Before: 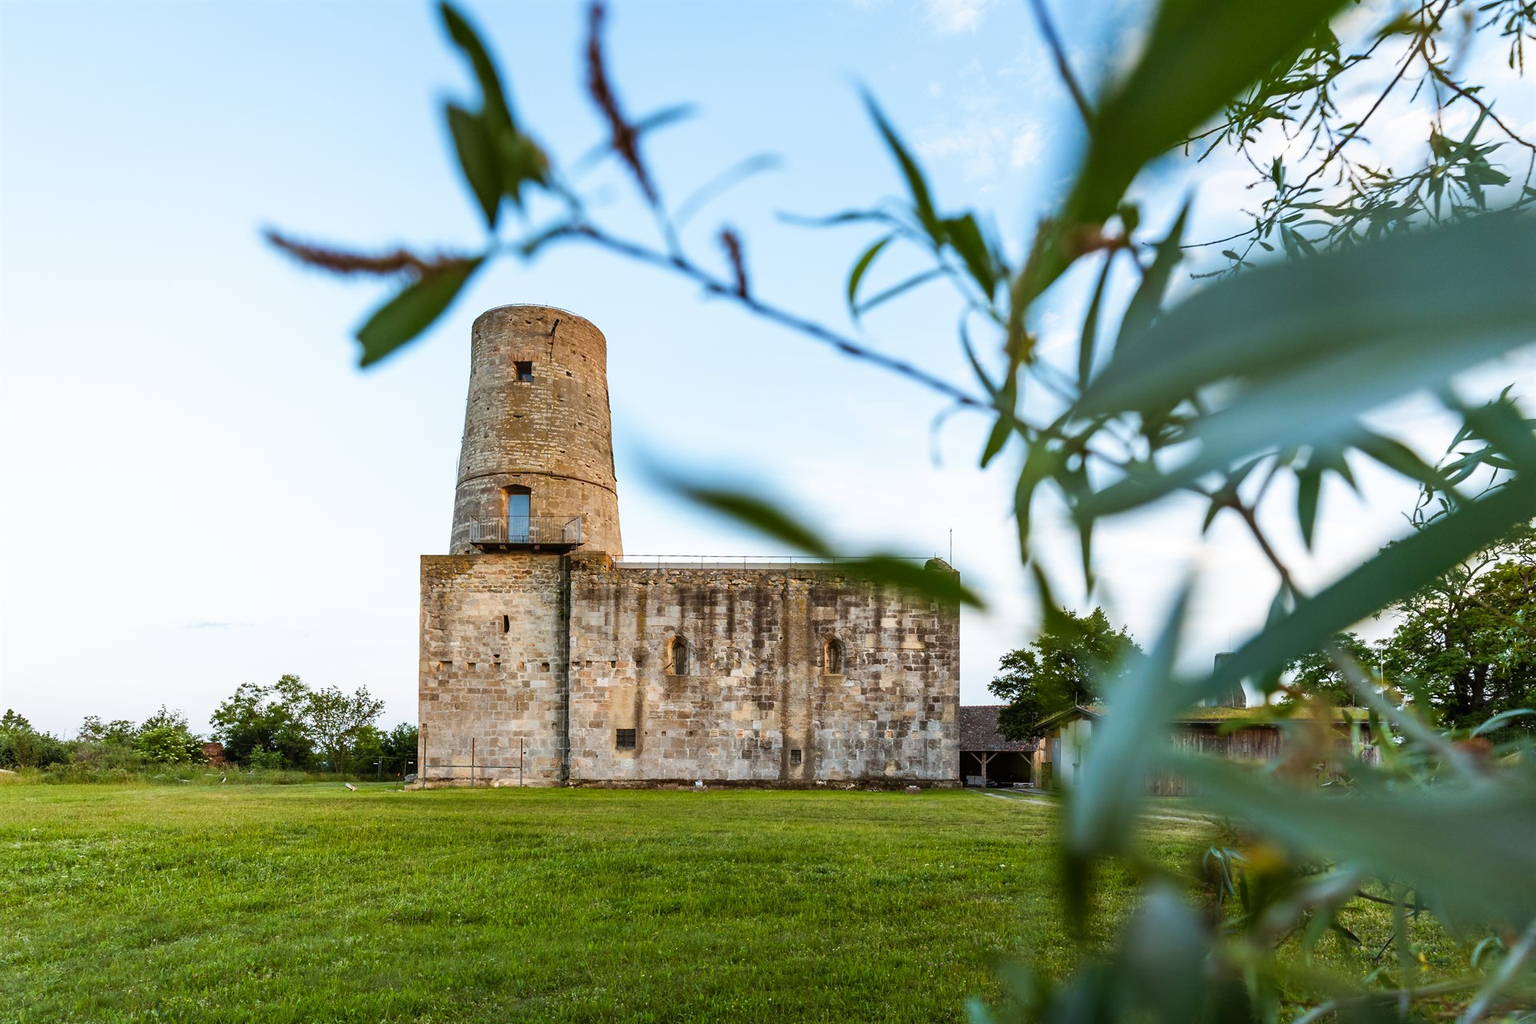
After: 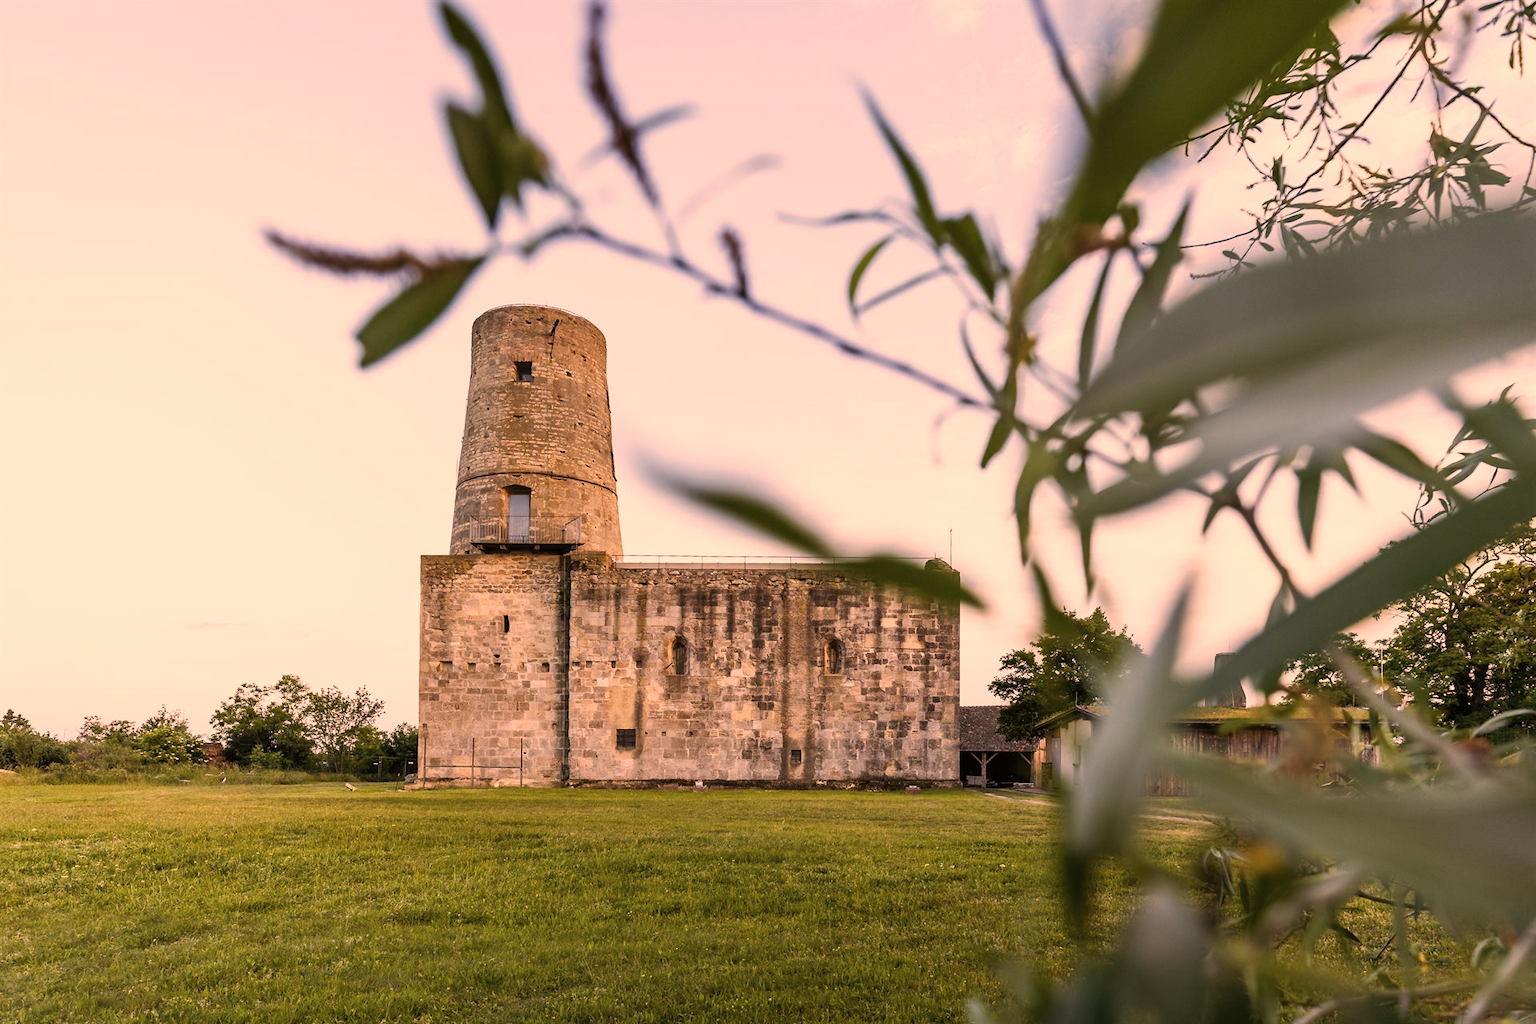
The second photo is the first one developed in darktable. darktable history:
color correction: highlights a* 39.38, highlights b* 39.95, saturation 0.688
